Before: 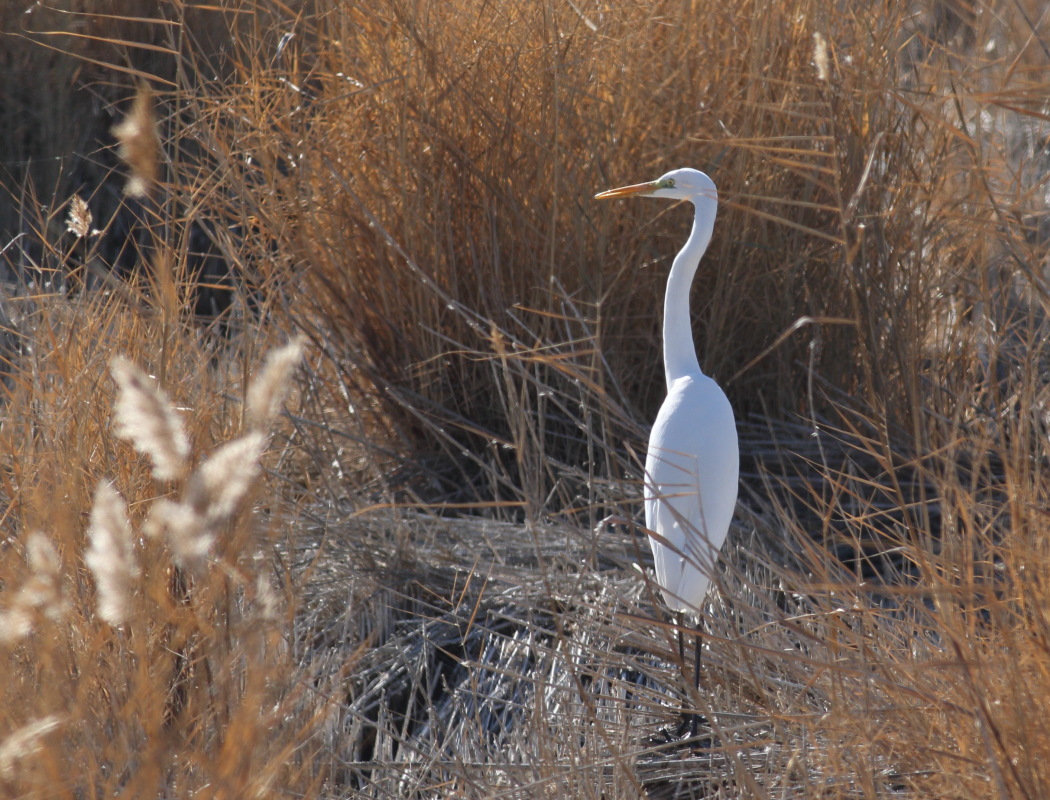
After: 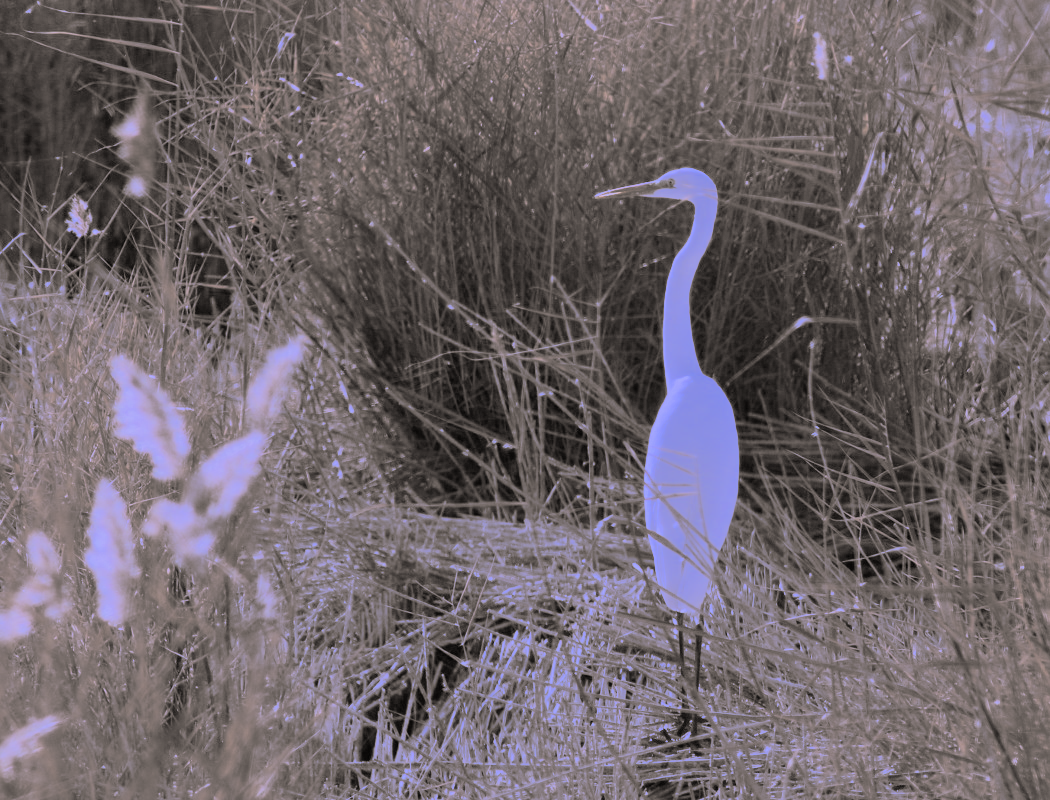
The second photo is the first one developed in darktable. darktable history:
split-toning: shadows › hue 26°, shadows › saturation 0.09, highlights › hue 40°, highlights › saturation 0.18, balance -63, compress 0%
white balance: red 0.98, blue 1.61
filmic rgb: threshold 3 EV, hardness 4.17, latitude 50%, contrast 1.1, preserve chrominance max RGB, color science v6 (2022), contrast in shadows safe, contrast in highlights safe, enable highlight reconstruction true
